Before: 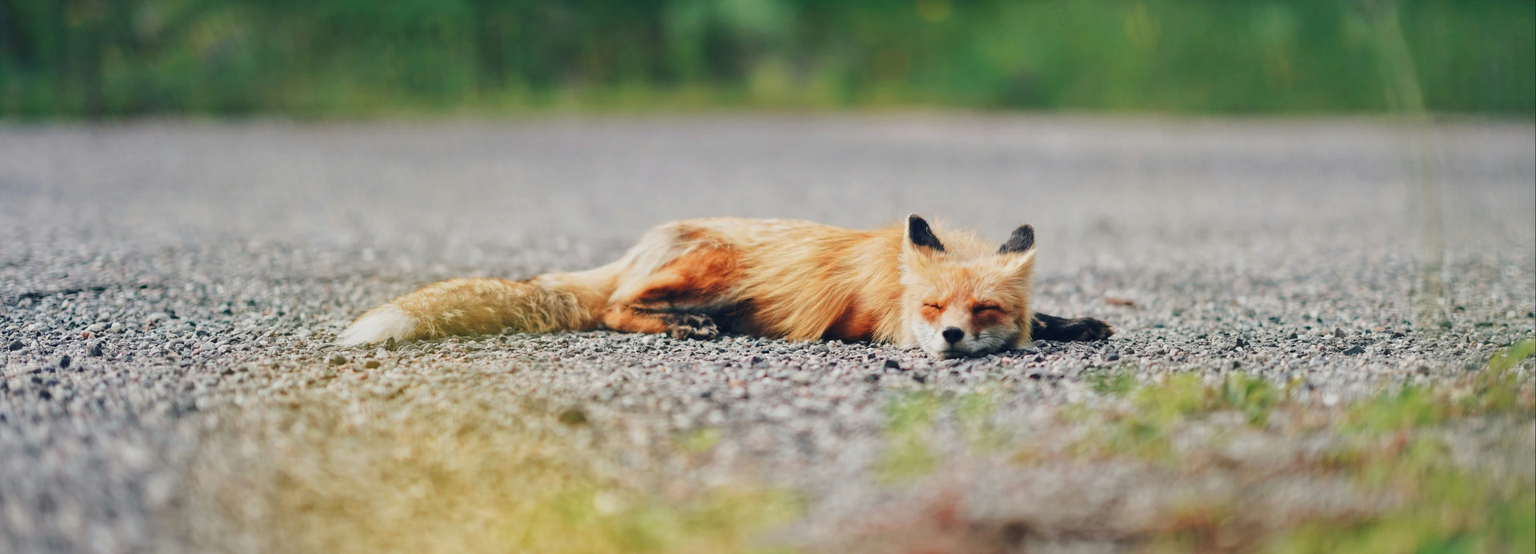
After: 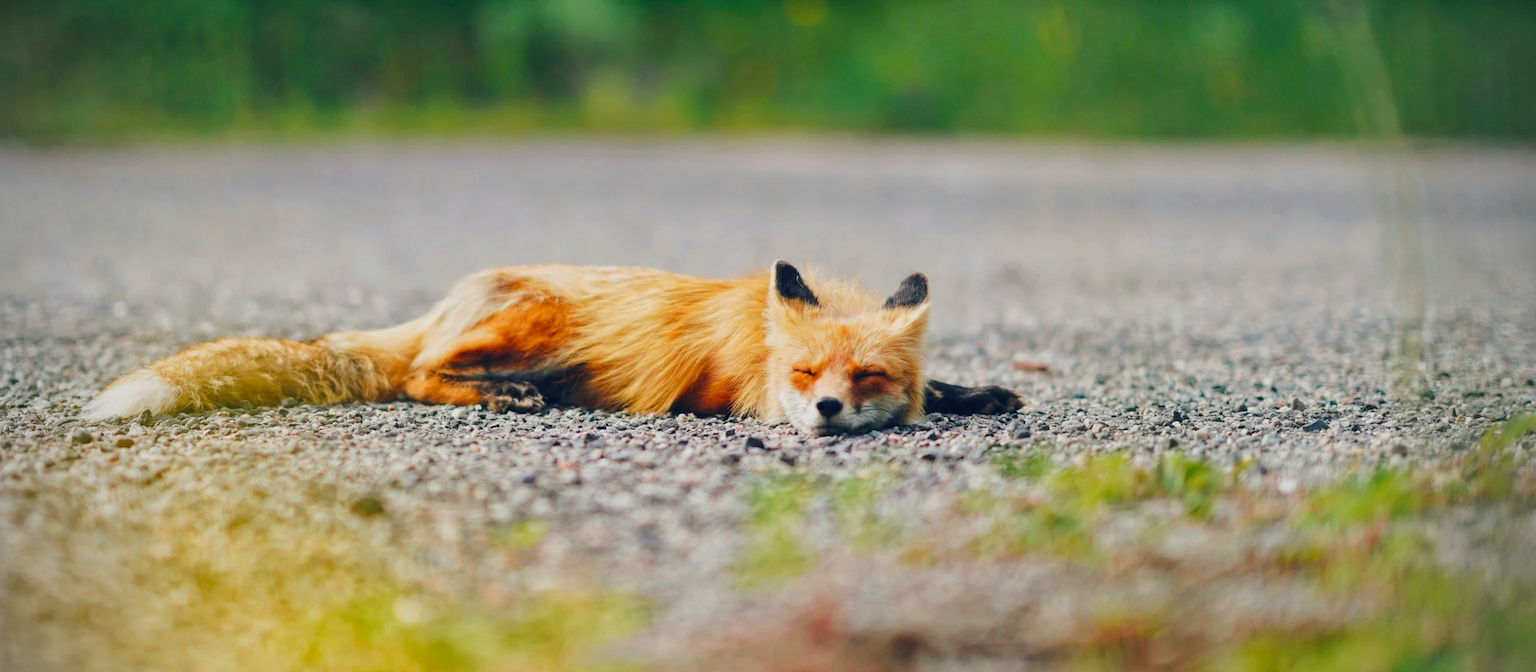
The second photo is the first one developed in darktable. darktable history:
vignetting: fall-off start 79.88%
crop: left 17.582%, bottom 0.031%
color balance rgb: perceptual saturation grading › global saturation 25%, global vibrance 20%
